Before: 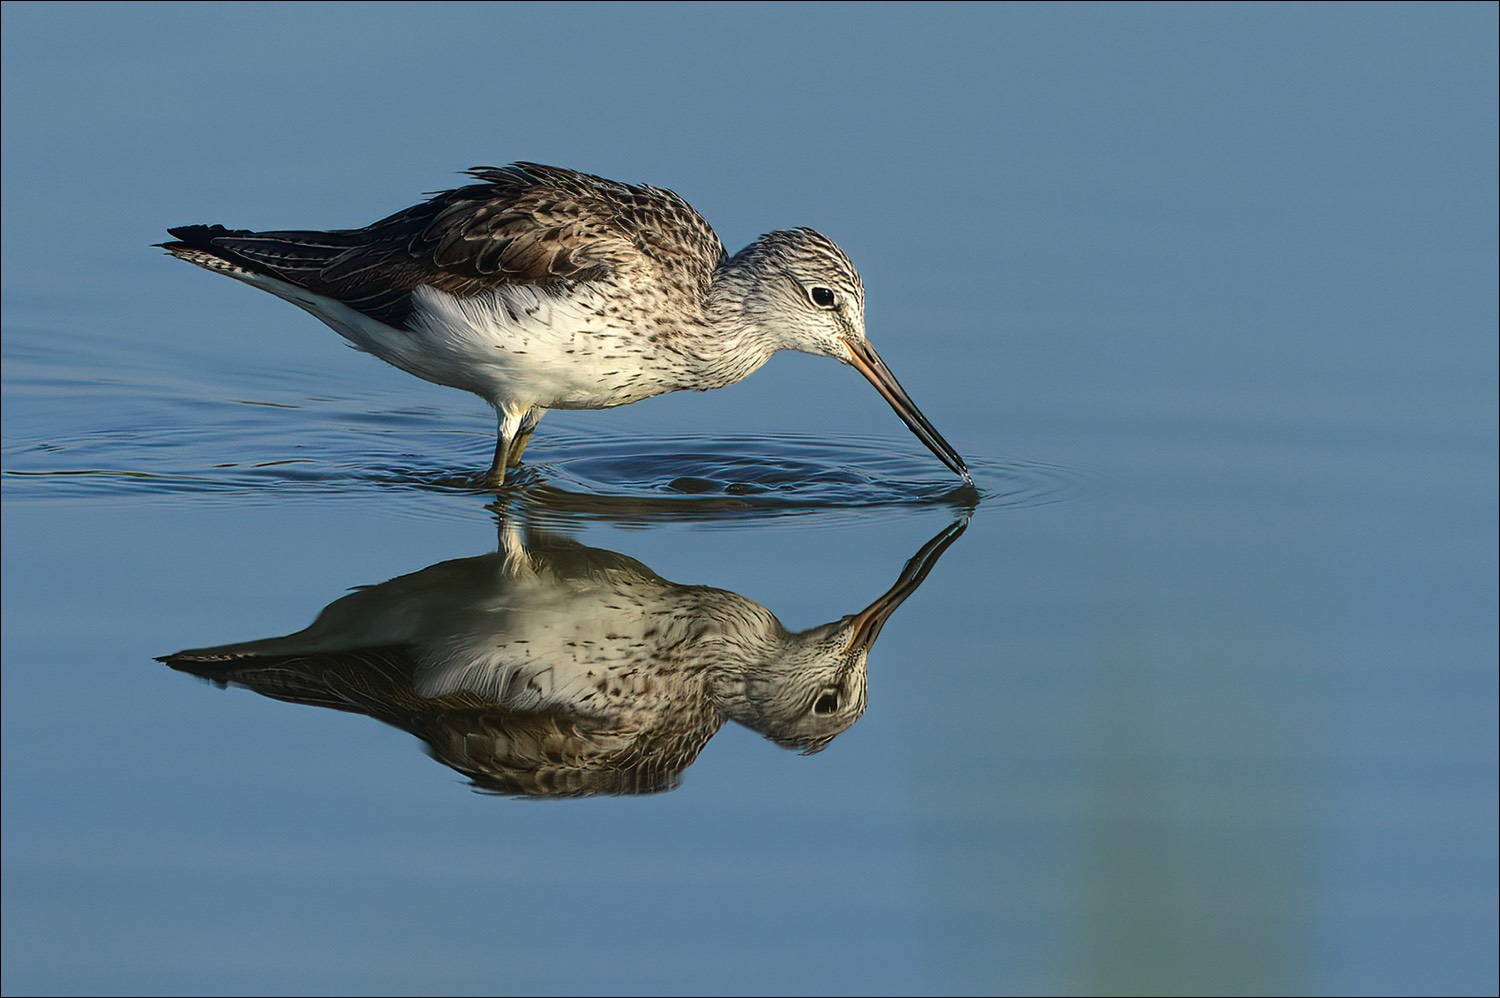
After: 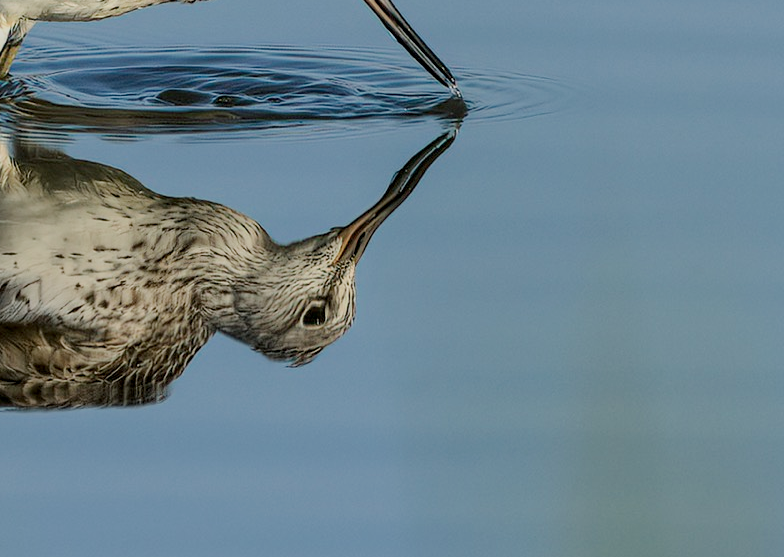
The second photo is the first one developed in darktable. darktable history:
crop: left 34.138%, top 38.879%, right 13.587%, bottom 5.237%
local contrast: on, module defaults
filmic rgb: black relative exposure -7.65 EV, white relative exposure 4.56 EV, threshold 3.04 EV, hardness 3.61, enable highlight reconstruction true
